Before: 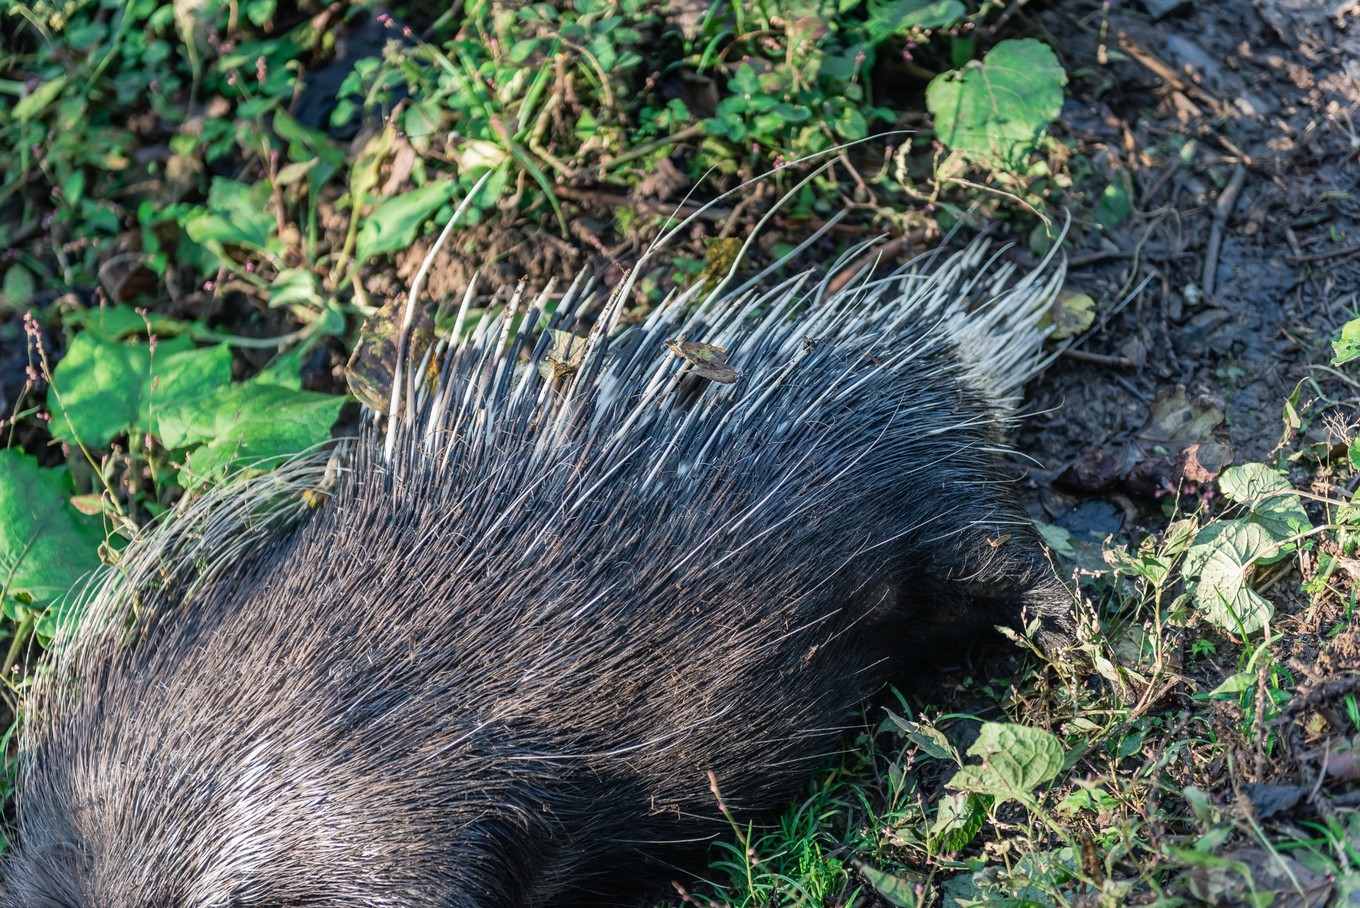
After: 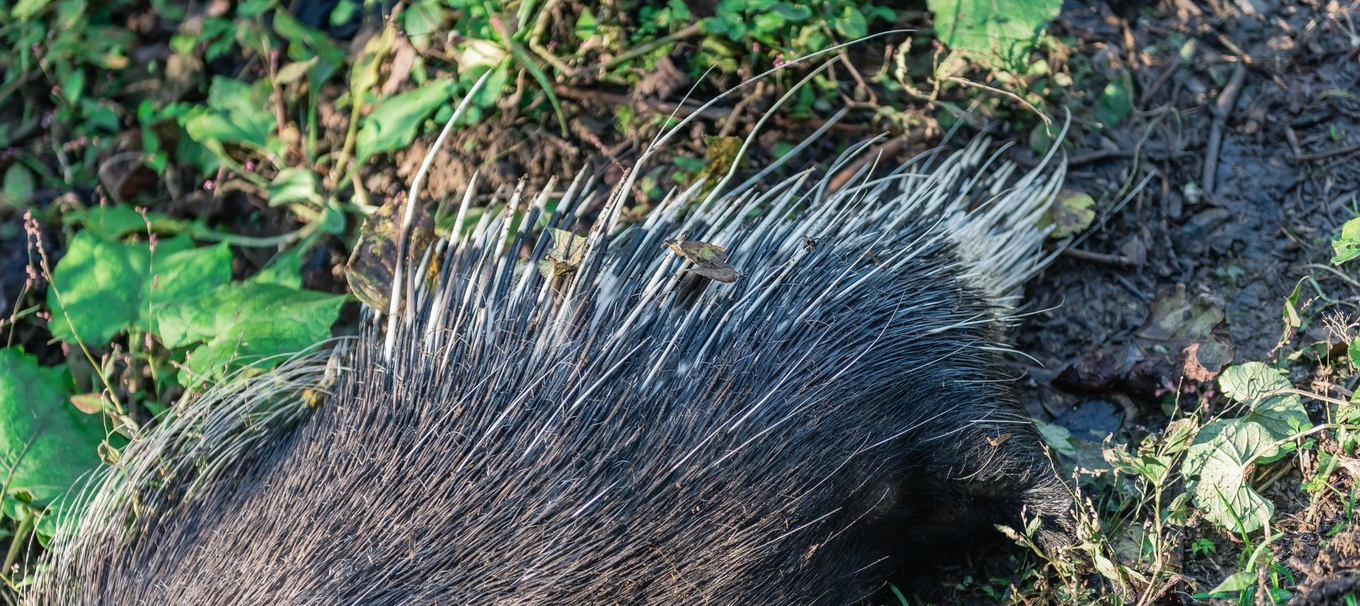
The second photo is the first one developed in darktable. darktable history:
crop: top 11.156%, bottom 22.011%
